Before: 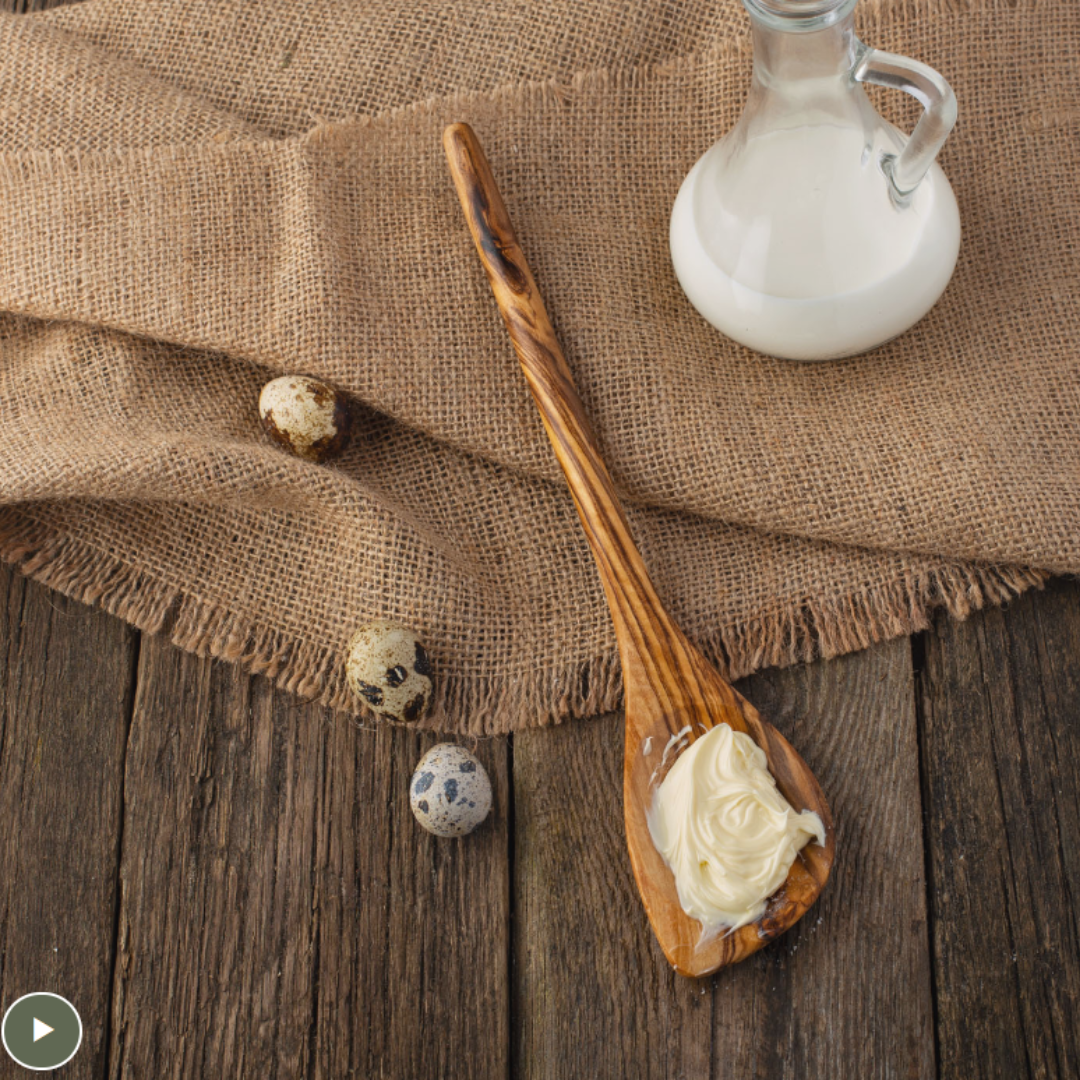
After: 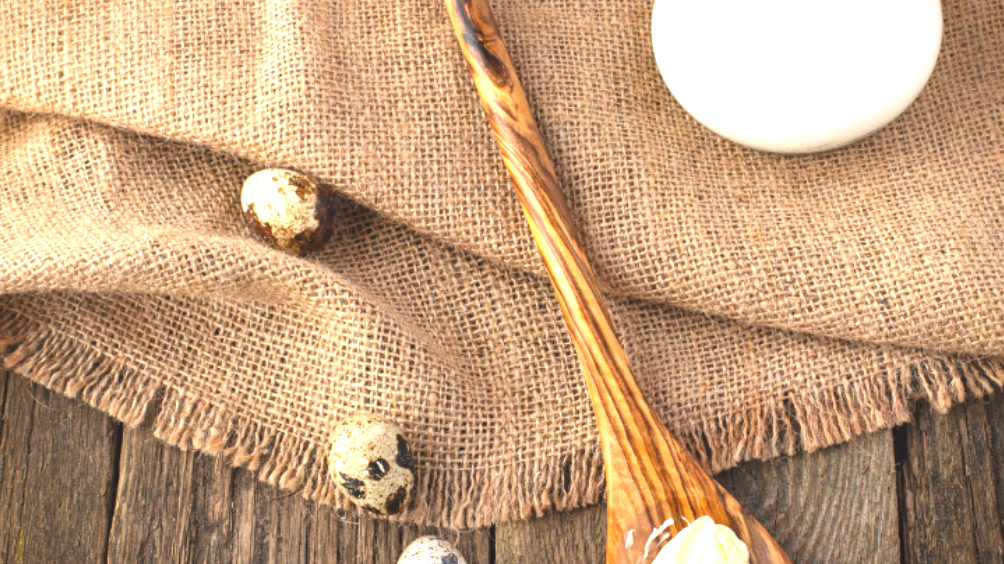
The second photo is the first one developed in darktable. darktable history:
color balance rgb: on, module defaults
exposure: black level correction -0.002, exposure 1.35 EV, compensate highlight preservation false
vignetting: fall-off start 88.53%, fall-off radius 44.2%, saturation 0.376, width/height ratio 1.161
crop: left 1.744%, top 19.225%, right 5.069%, bottom 28.357%
